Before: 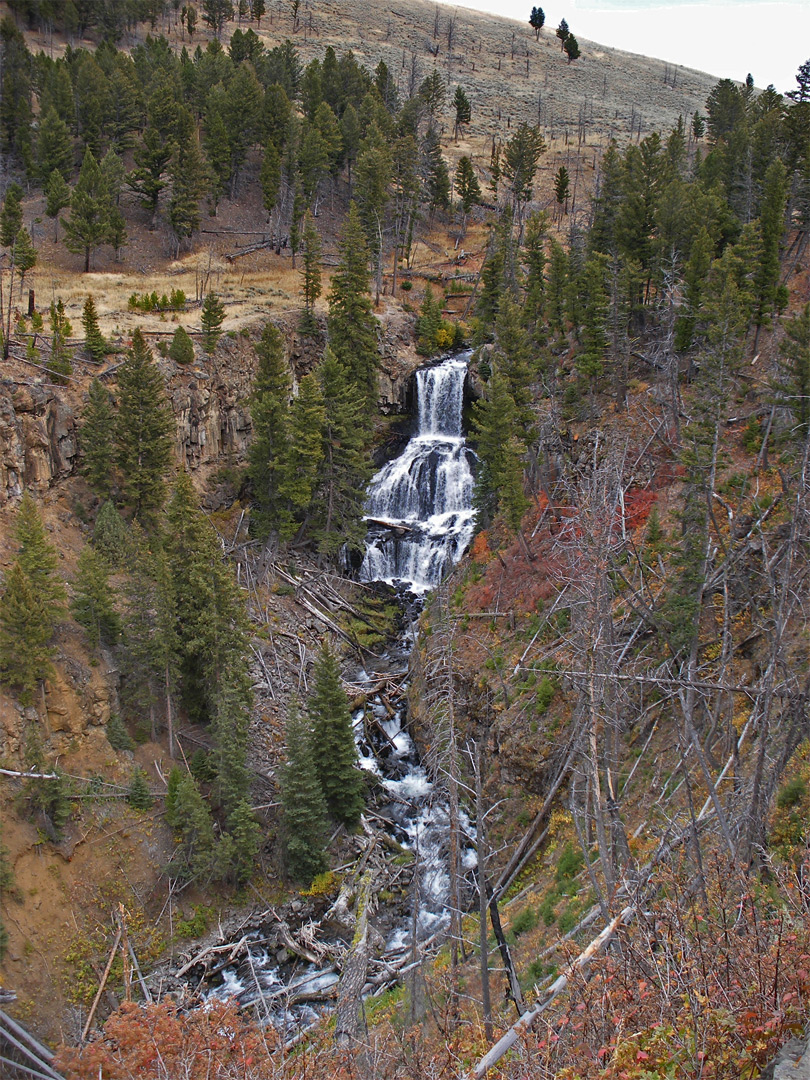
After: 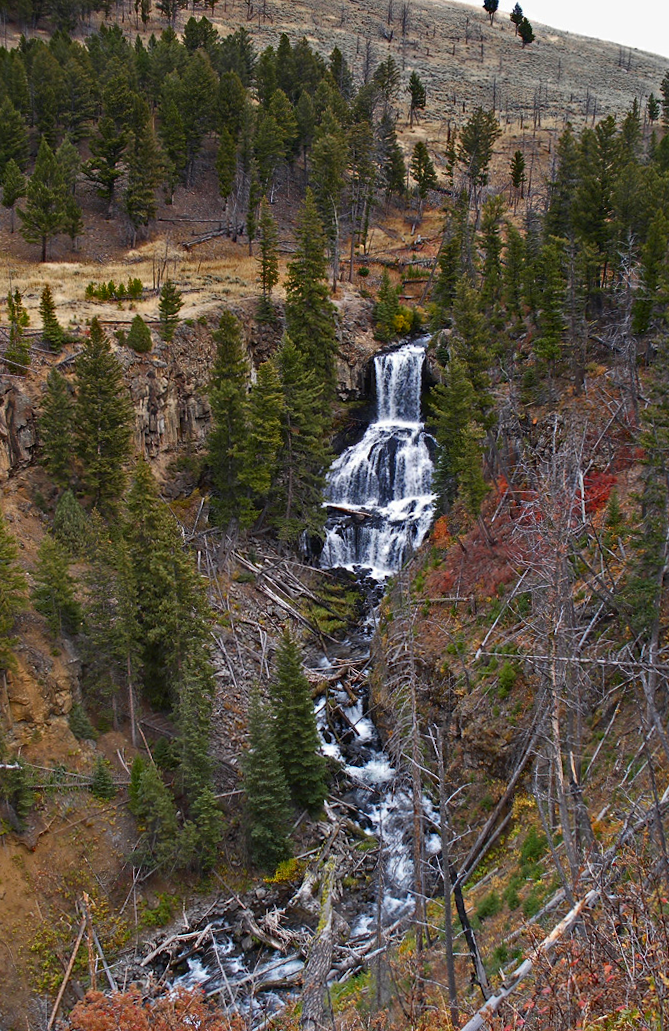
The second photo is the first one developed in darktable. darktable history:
contrast brightness saturation: contrast 0.129, brightness -0.051, saturation 0.153
crop and rotate: angle 0.679°, left 4.257%, top 0.535%, right 11.734%, bottom 2.481%
